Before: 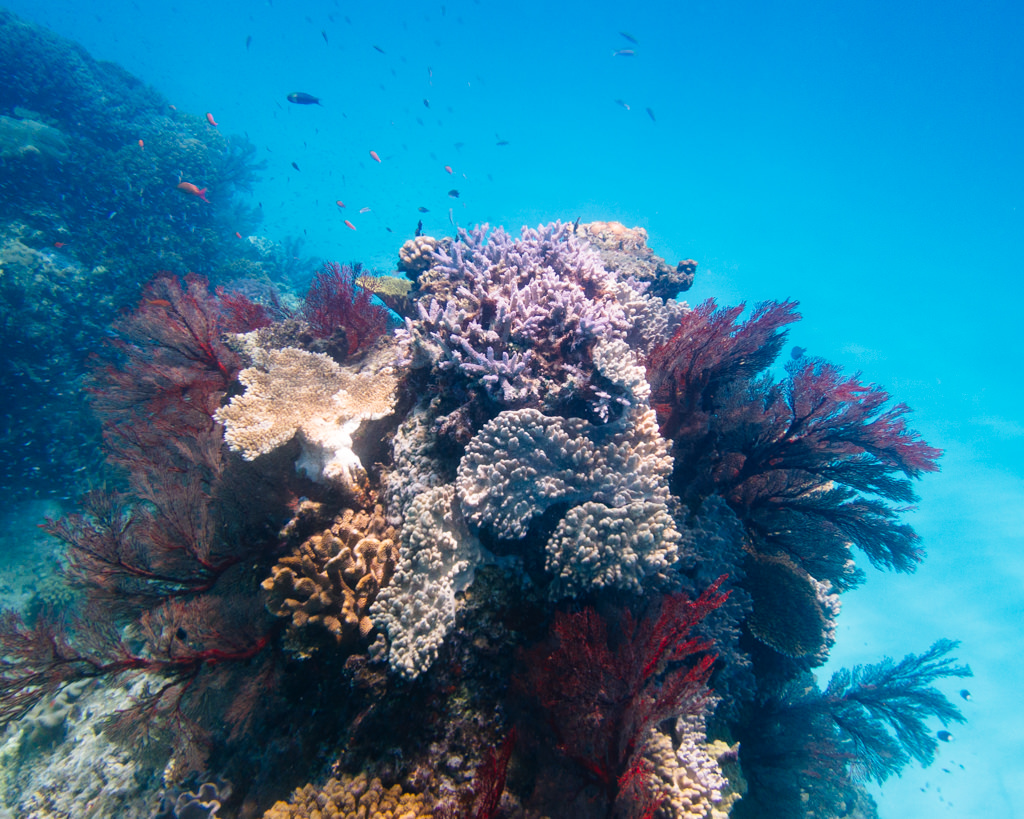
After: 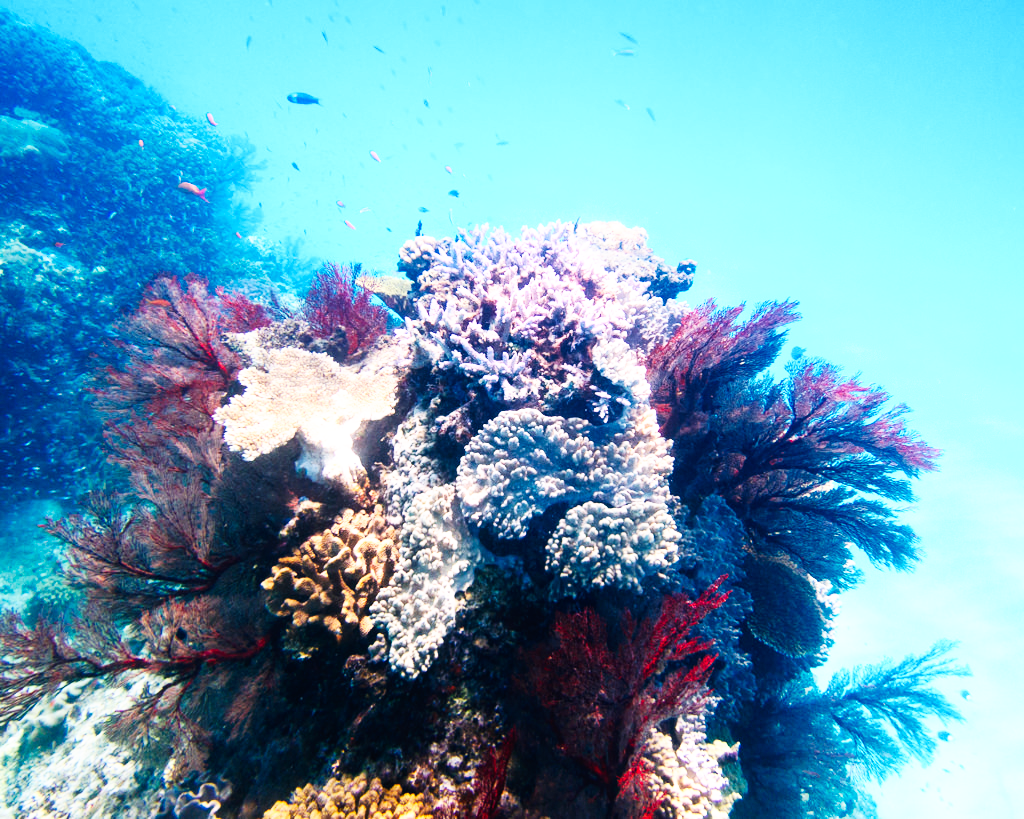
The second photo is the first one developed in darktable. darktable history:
base curve: curves: ch0 [(0, 0) (0.007, 0.004) (0.027, 0.03) (0.046, 0.07) (0.207, 0.54) (0.442, 0.872) (0.673, 0.972) (1, 1)], preserve colors none
shadows and highlights: shadows 0, highlights 40
